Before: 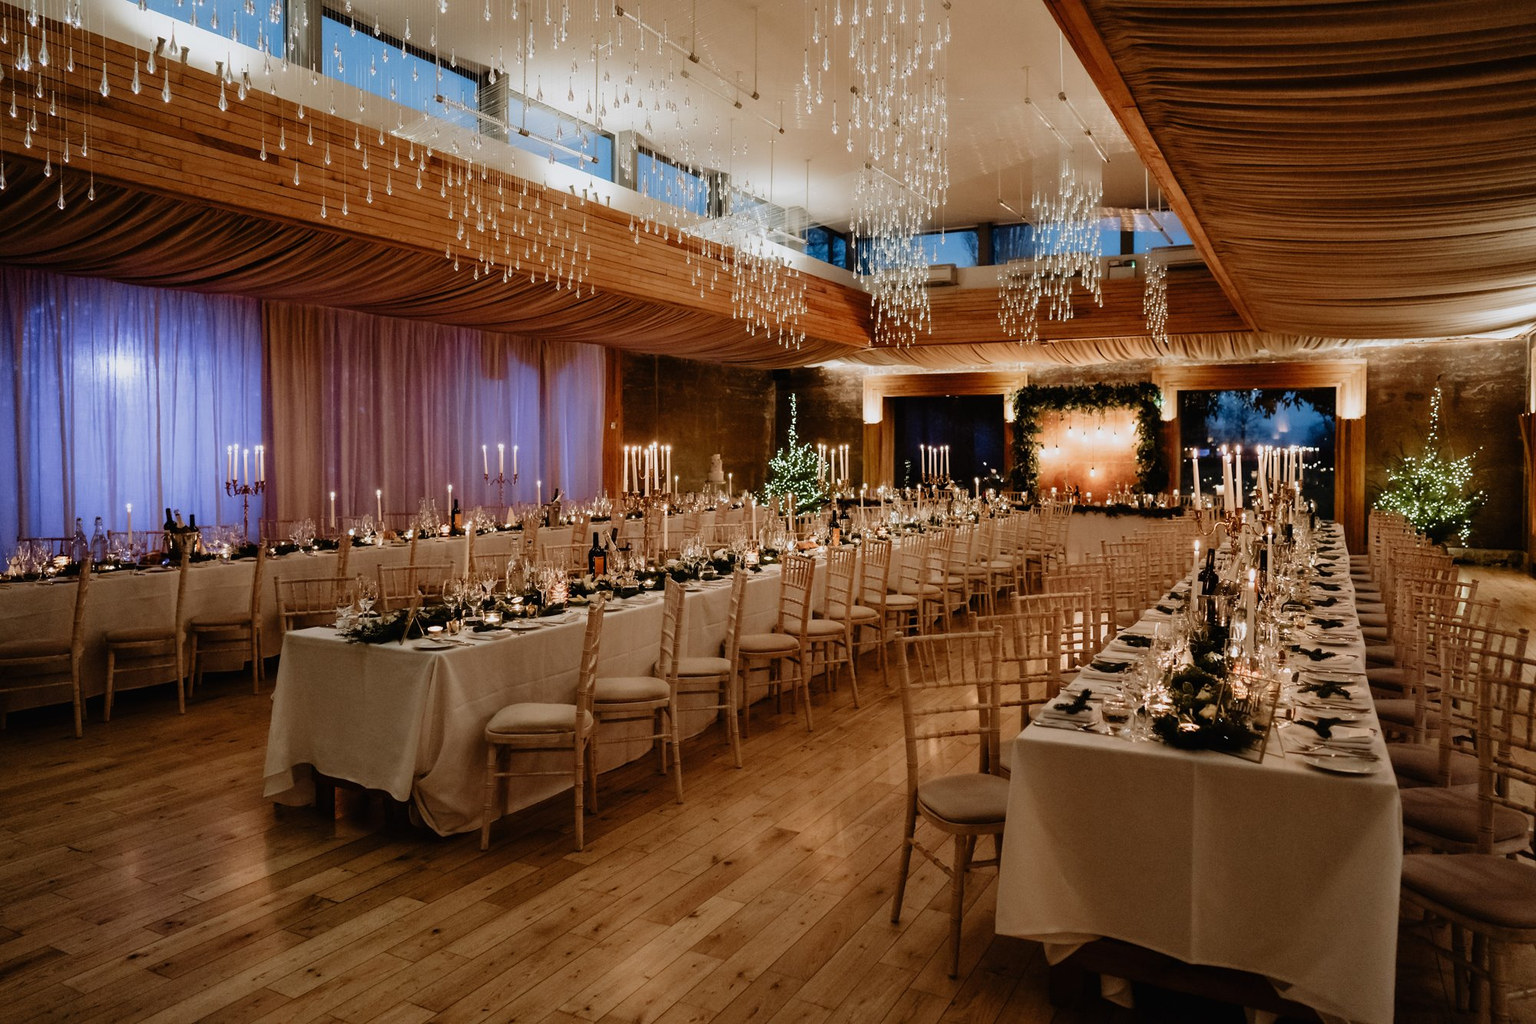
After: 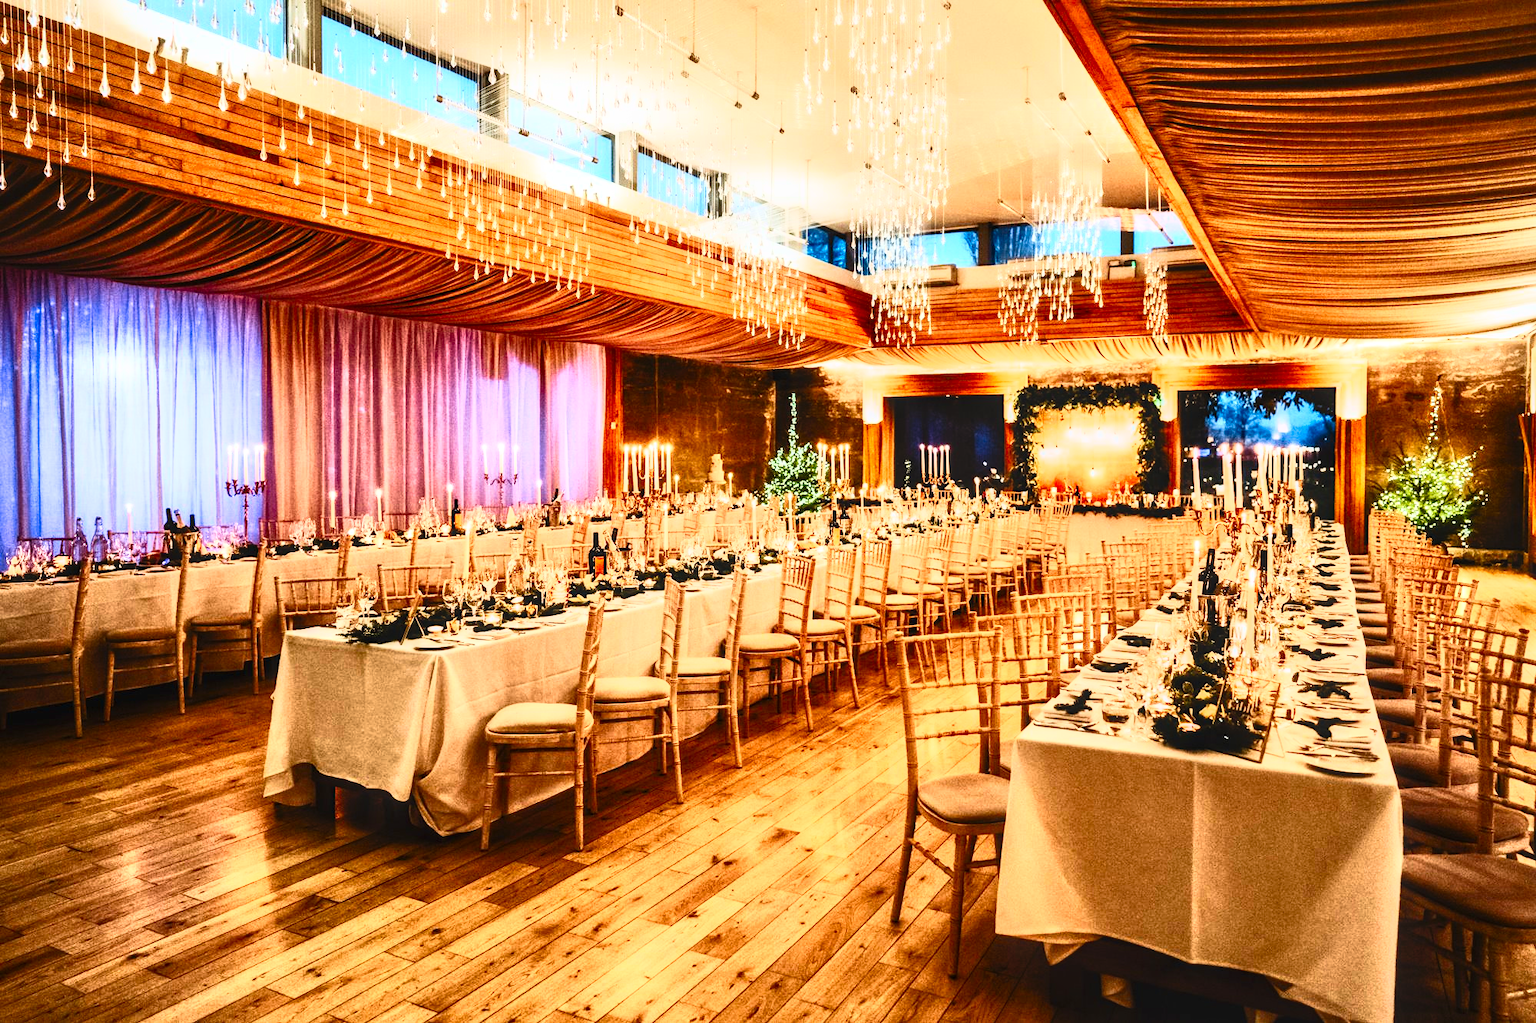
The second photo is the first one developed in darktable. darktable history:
exposure: exposure -0.01 EV, compensate highlight preservation false
contrast brightness saturation: contrast 0.83, brightness 0.59, saturation 0.59
local contrast: on, module defaults
velvia: on, module defaults
tone equalizer: -7 EV 0.15 EV, -6 EV 0.6 EV, -5 EV 1.15 EV, -4 EV 1.33 EV, -3 EV 1.15 EV, -2 EV 0.6 EV, -1 EV 0.15 EV, mask exposure compensation -0.5 EV
color zones: curves: ch0 [(0, 0.5) (0.143, 0.5) (0.286, 0.5) (0.429, 0.5) (0.571, 0.5) (0.714, 0.476) (0.857, 0.5) (1, 0.5)]; ch2 [(0, 0.5) (0.143, 0.5) (0.286, 0.5) (0.429, 0.5) (0.571, 0.5) (0.714, 0.487) (0.857, 0.5) (1, 0.5)]
